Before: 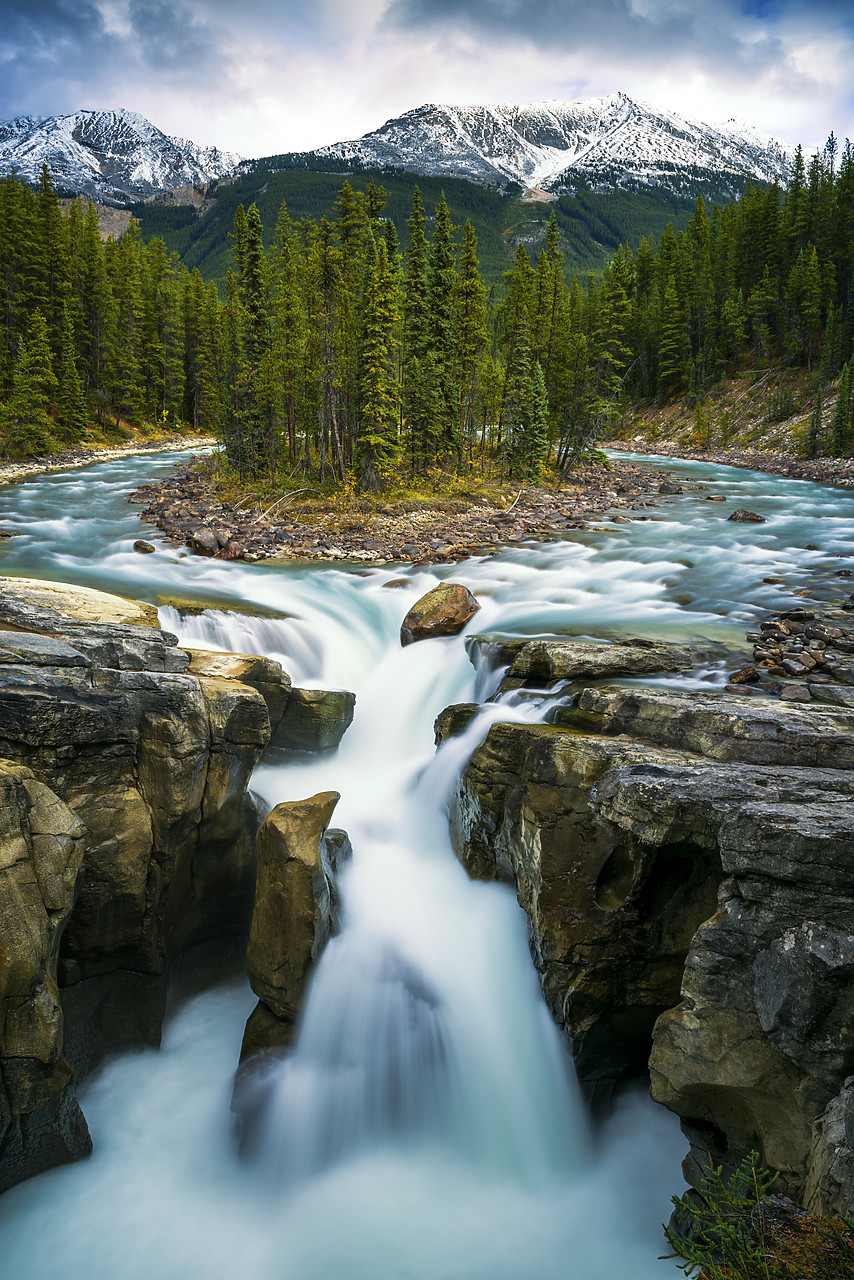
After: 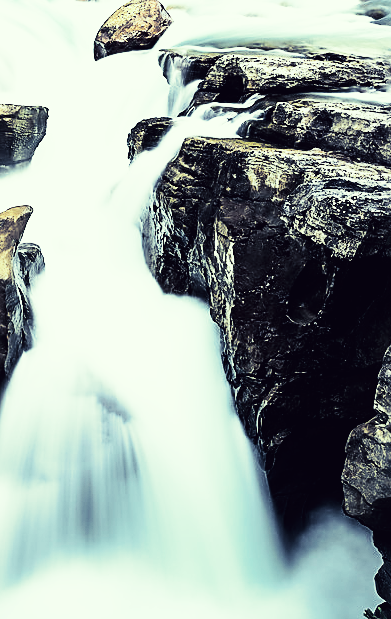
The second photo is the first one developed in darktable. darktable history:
contrast brightness saturation: contrast 0.28
sharpen: on, module defaults
white balance: emerald 1
tone equalizer: on, module defaults
split-toning: shadows › hue 230.4°
crop: left 35.976%, top 45.819%, right 18.162%, bottom 5.807%
base curve: curves: ch0 [(0, 0) (0.007, 0.004) (0.027, 0.03) (0.046, 0.07) (0.207, 0.54) (0.442, 0.872) (0.673, 0.972) (1, 1)], preserve colors none
color correction: highlights a* -20.17, highlights b* 20.27, shadows a* 20.03, shadows b* -20.46, saturation 0.43
